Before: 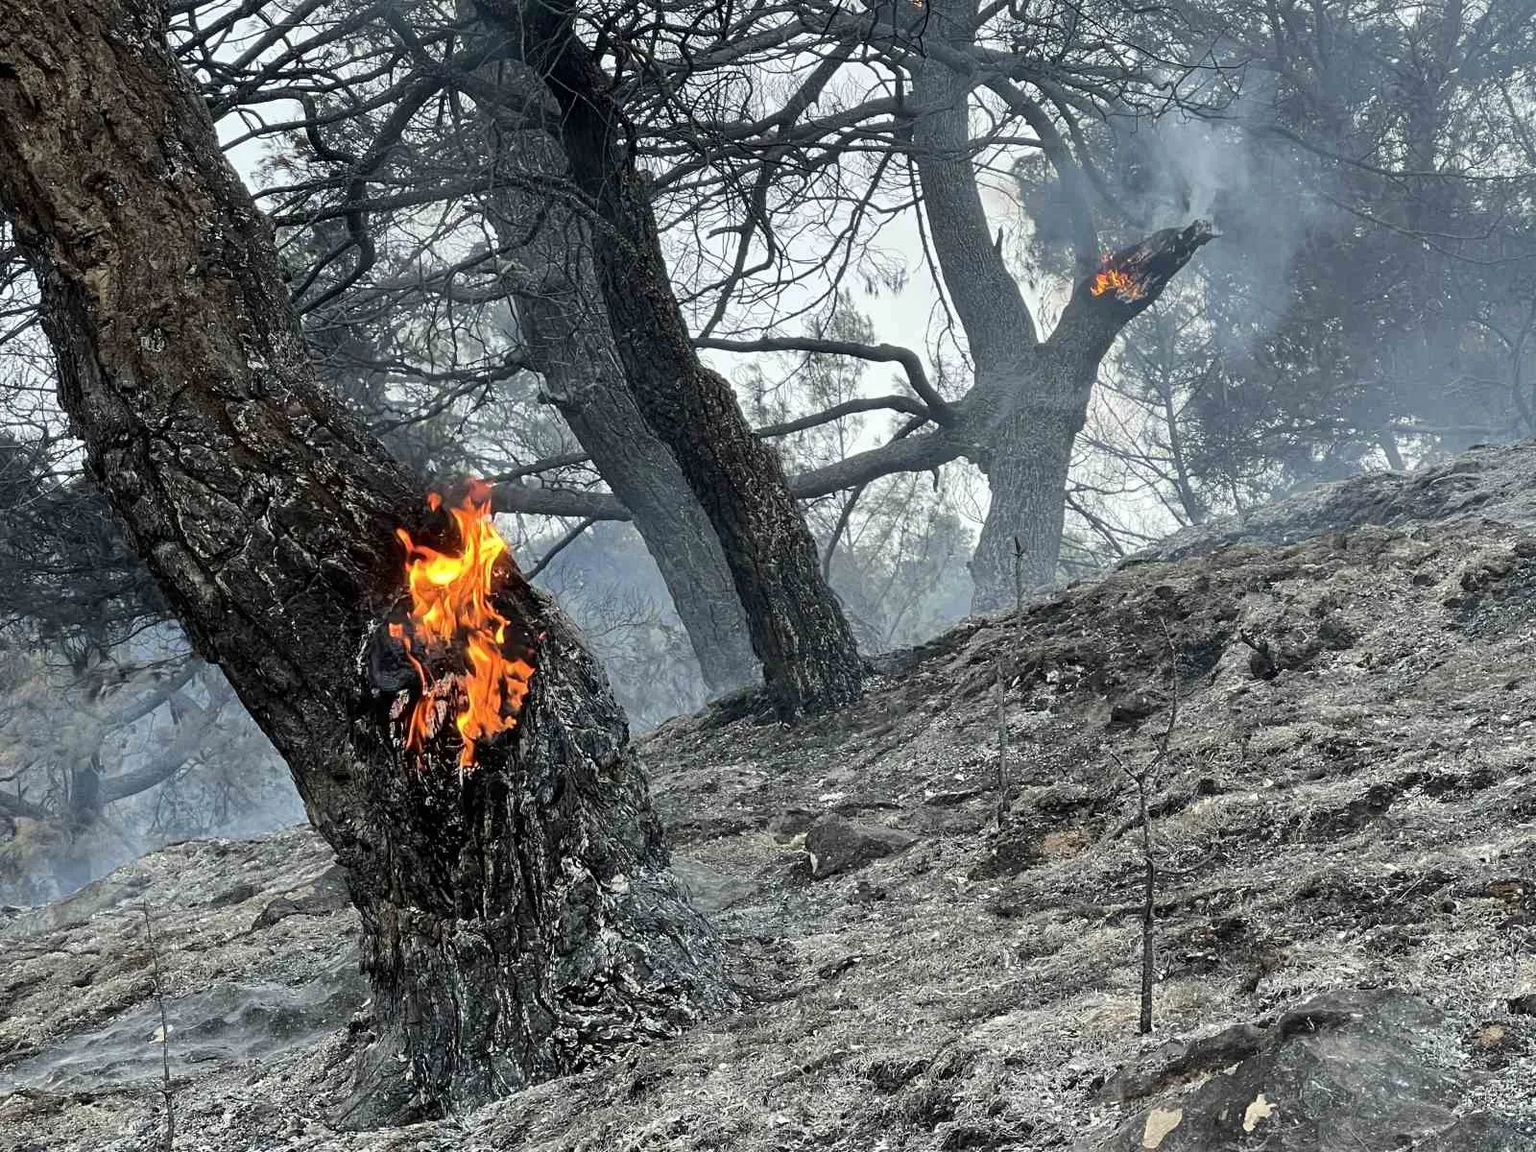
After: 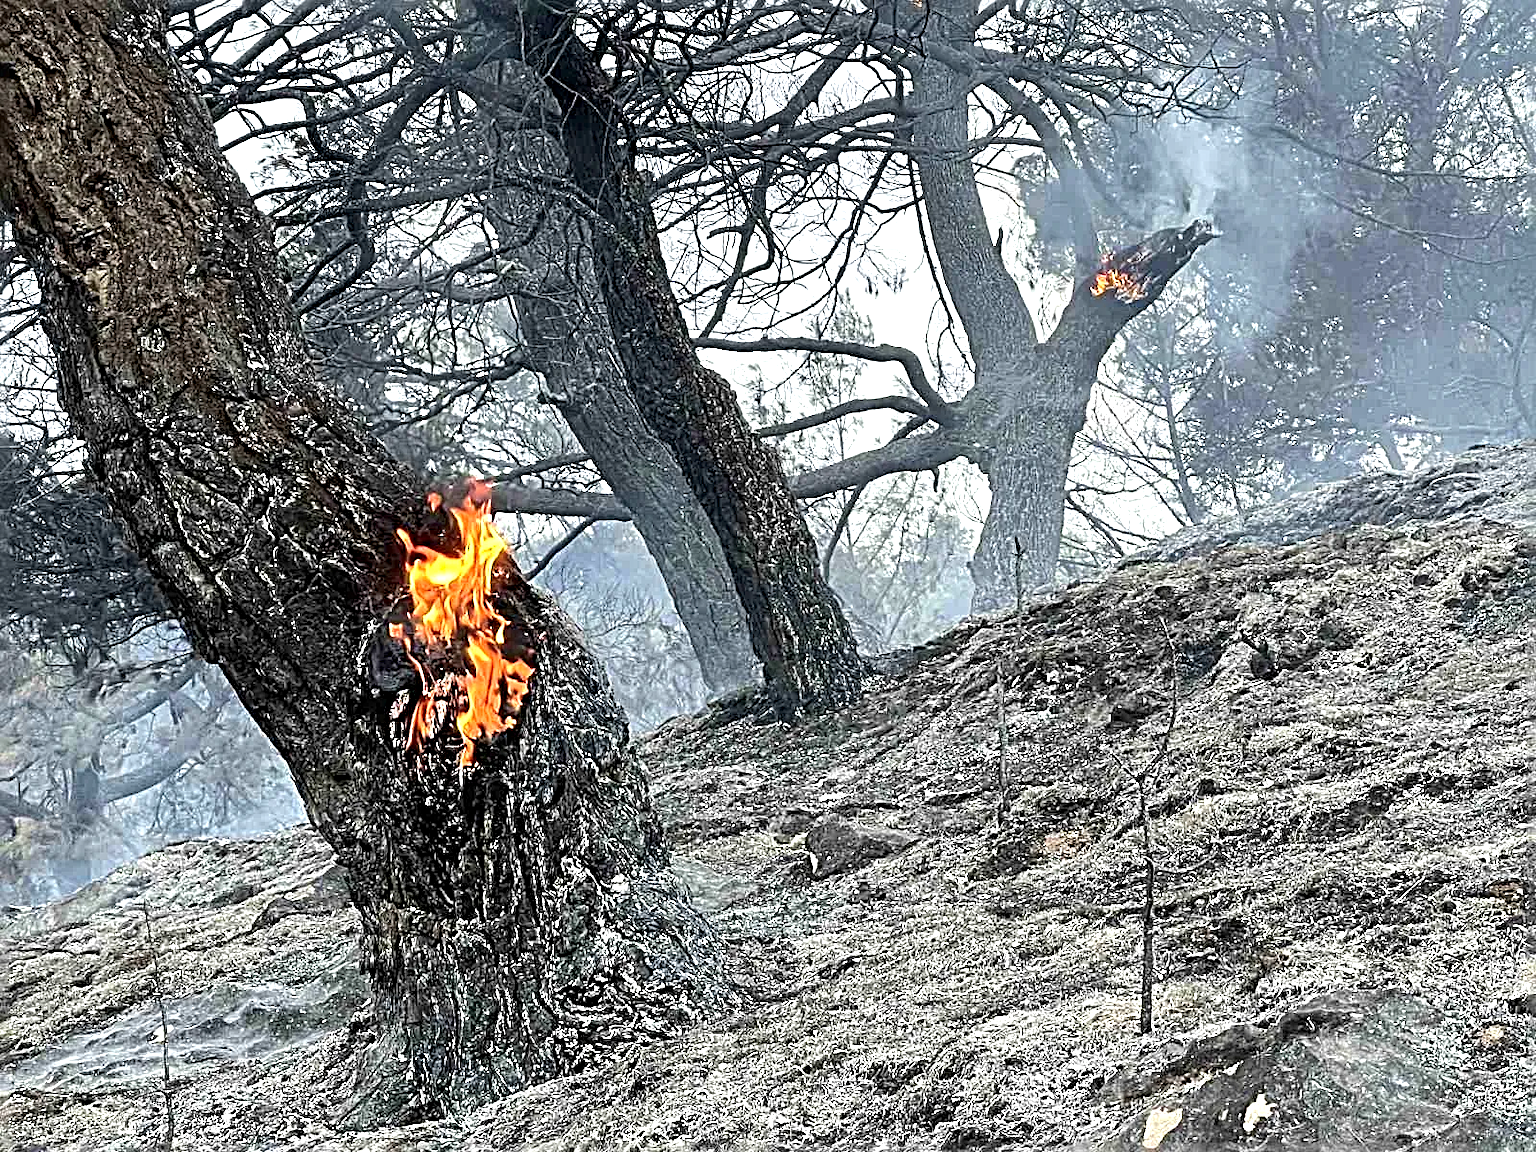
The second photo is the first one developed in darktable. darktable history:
exposure: exposure 0.781 EV, compensate highlight preservation false
sharpen: radius 3.69, amount 0.928
